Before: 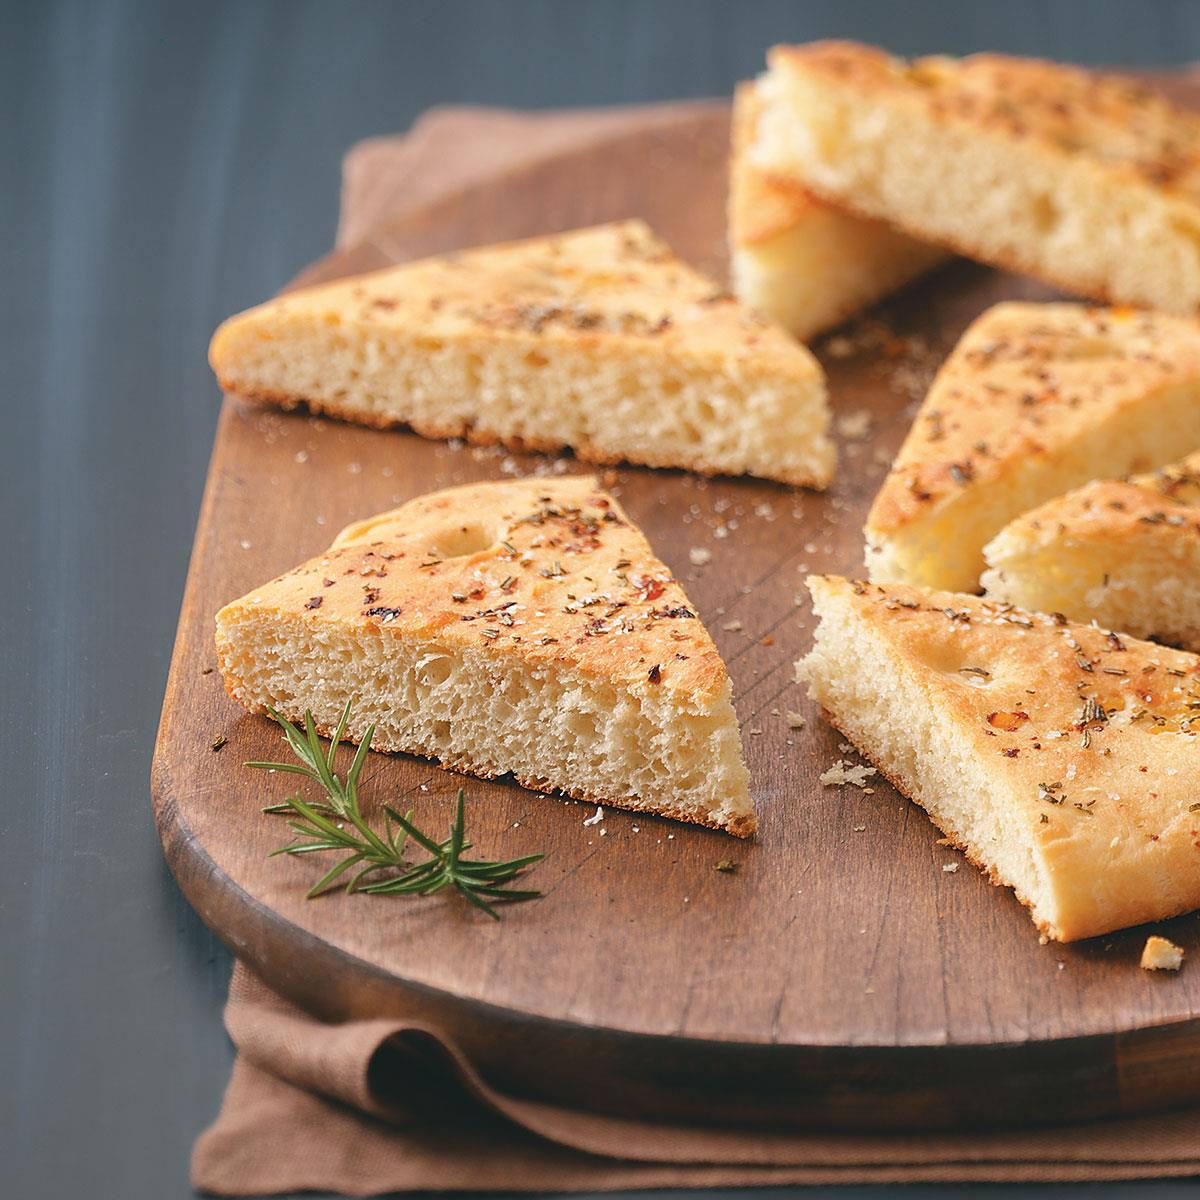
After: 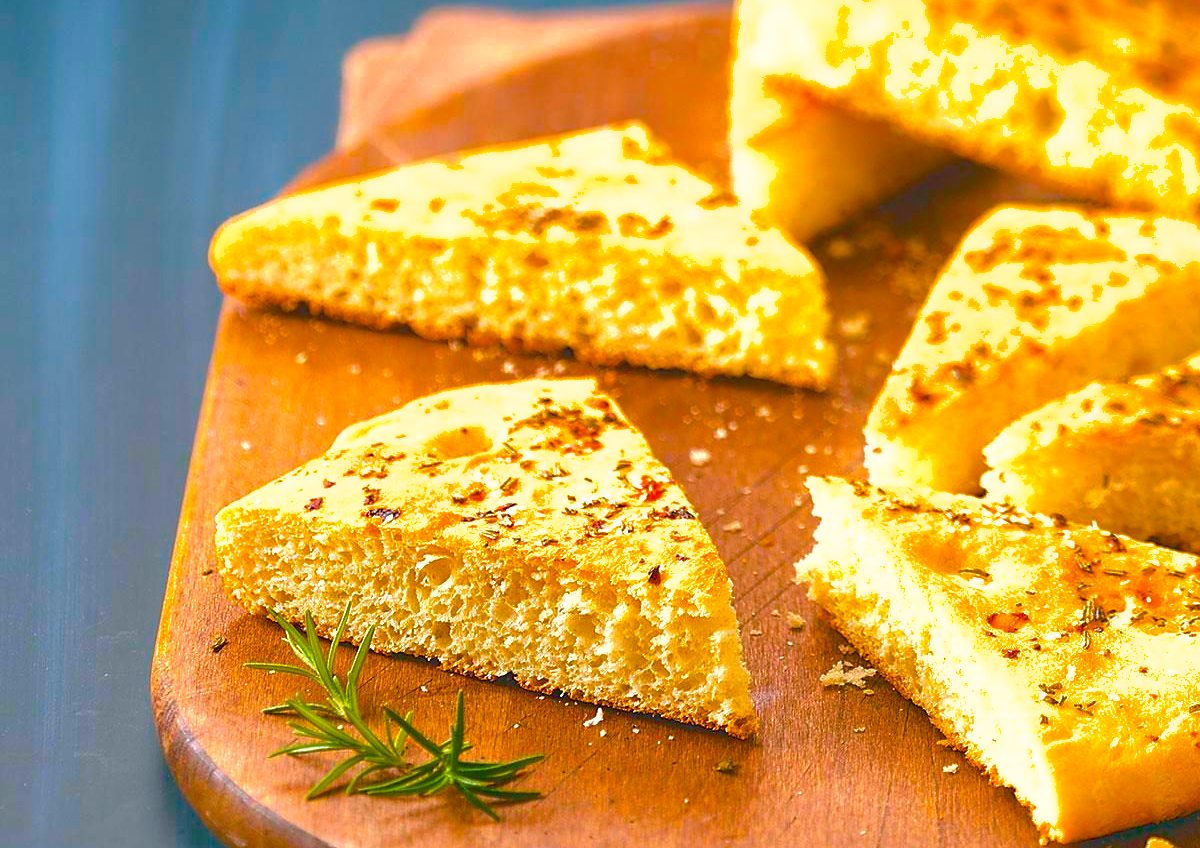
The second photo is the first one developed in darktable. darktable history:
color balance rgb: linear chroma grading › global chroma 25%, perceptual saturation grading › global saturation 40%, perceptual saturation grading › highlights -50%, perceptual saturation grading › shadows 30%, perceptual brilliance grading › global brilliance 25%, global vibrance 60%
crop and rotate: top 8.293%, bottom 20.996%
shadows and highlights: on, module defaults
